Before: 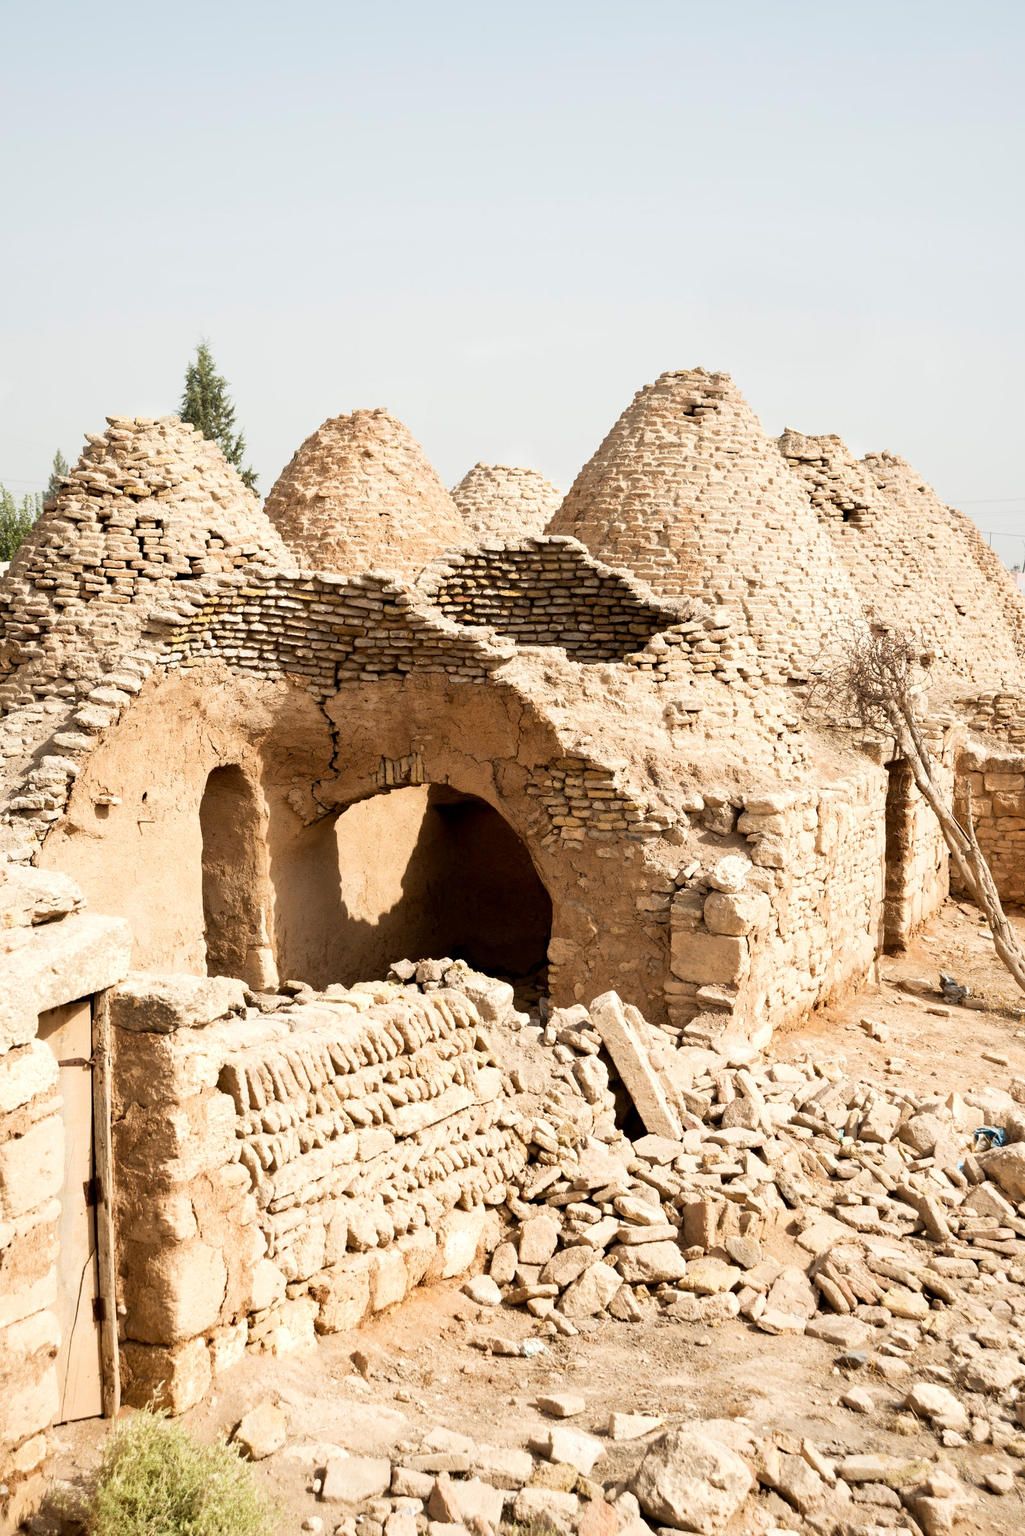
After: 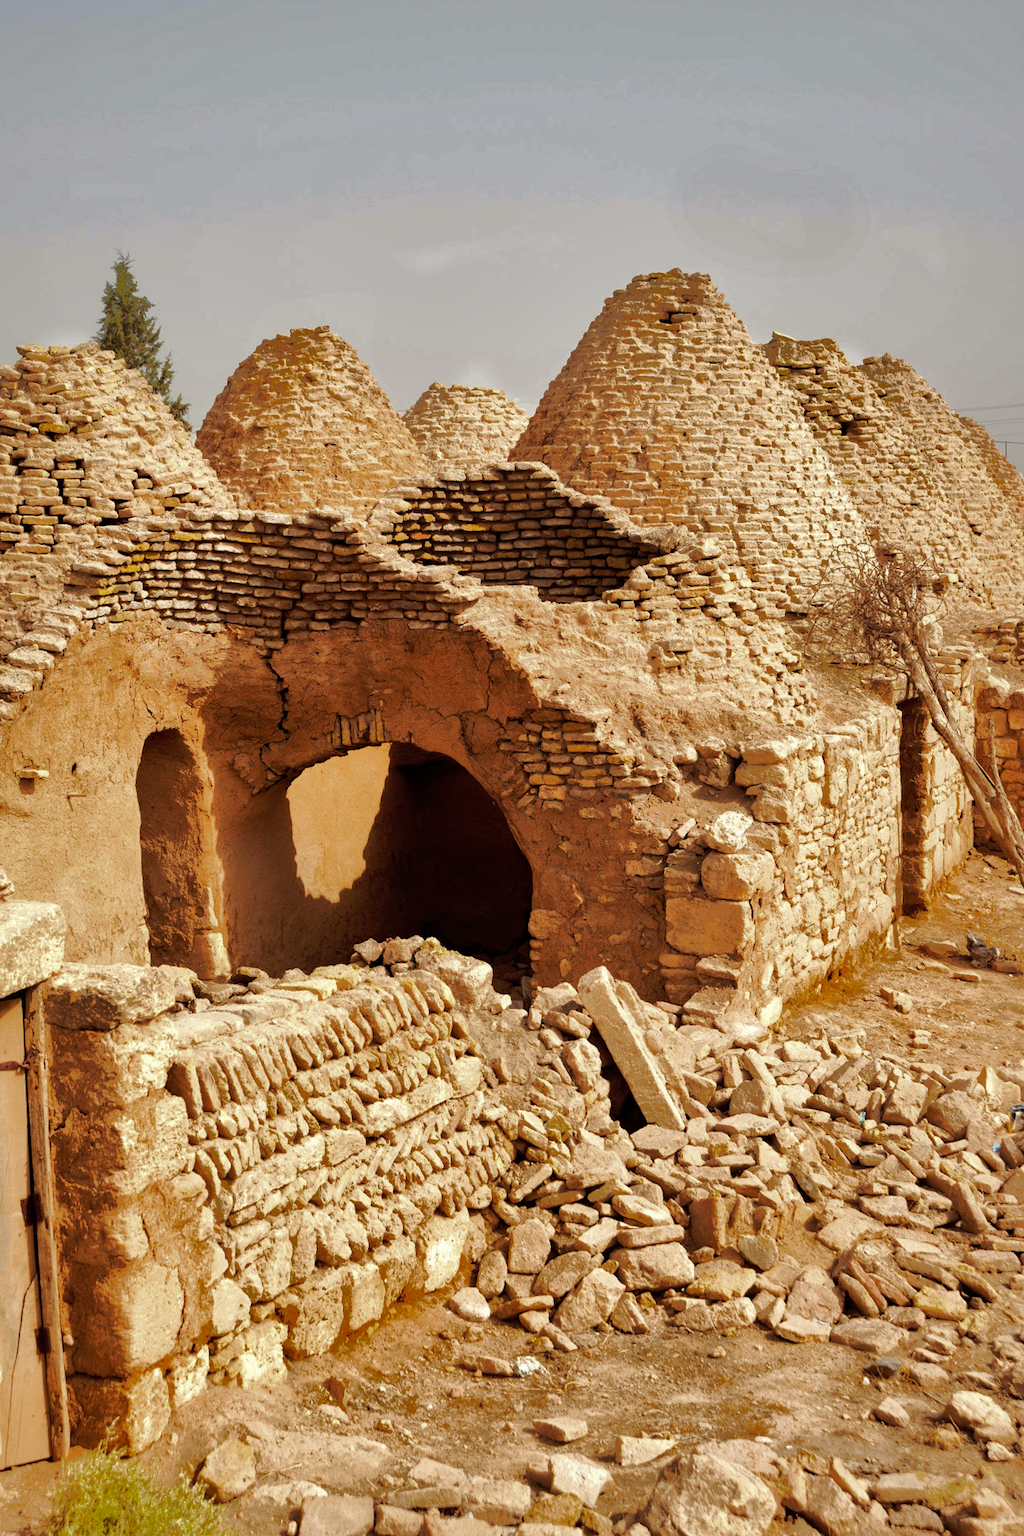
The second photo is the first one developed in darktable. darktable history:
shadows and highlights: shadows 38.43, highlights -74.54
crop and rotate: angle 1.96°, left 5.673%, top 5.673%
rgb levels: mode RGB, independent channels, levels [[0, 0.5, 1], [0, 0.521, 1], [0, 0.536, 1]]
tone curve: curves: ch0 [(0, 0) (0.003, 0.006) (0.011, 0.01) (0.025, 0.017) (0.044, 0.029) (0.069, 0.043) (0.1, 0.064) (0.136, 0.091) (0.177, 0.128) (0.224, 0.162) (0.277, 0.206) (0.335, 0.258) (0.399, 0.324) (0.468, 0.404) (0.543, 0.499) (0.623, 0.595) (0.709, 0.693) (0.801, 0.786) (0.898, 0.883) (1, 1)], preserve colors none
